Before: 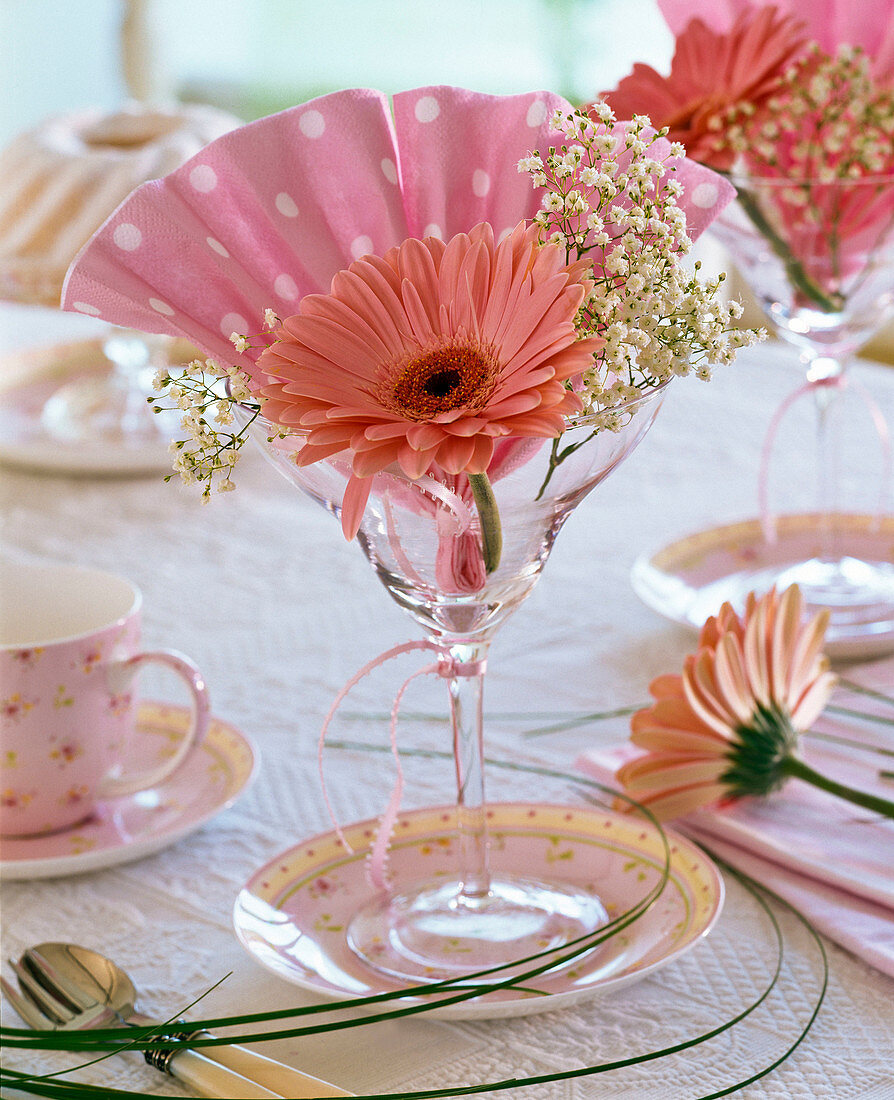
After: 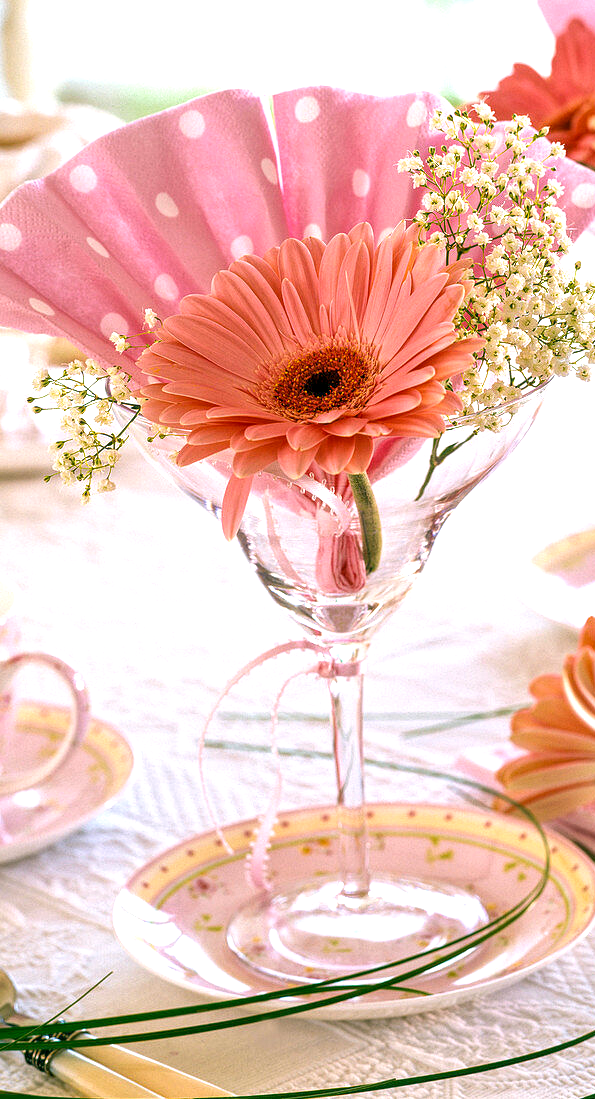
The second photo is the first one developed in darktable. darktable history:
color correction: highlights a* 4.3, highlights b* 4.97, shadows a* -7.13, shadows b* 4.67
crop and rotate: left 13.432%, right 19.946%
exposure: black level correction 0, exposure 0.697 EV, compensate highlight preservation false
local contrast: on, module defaults
